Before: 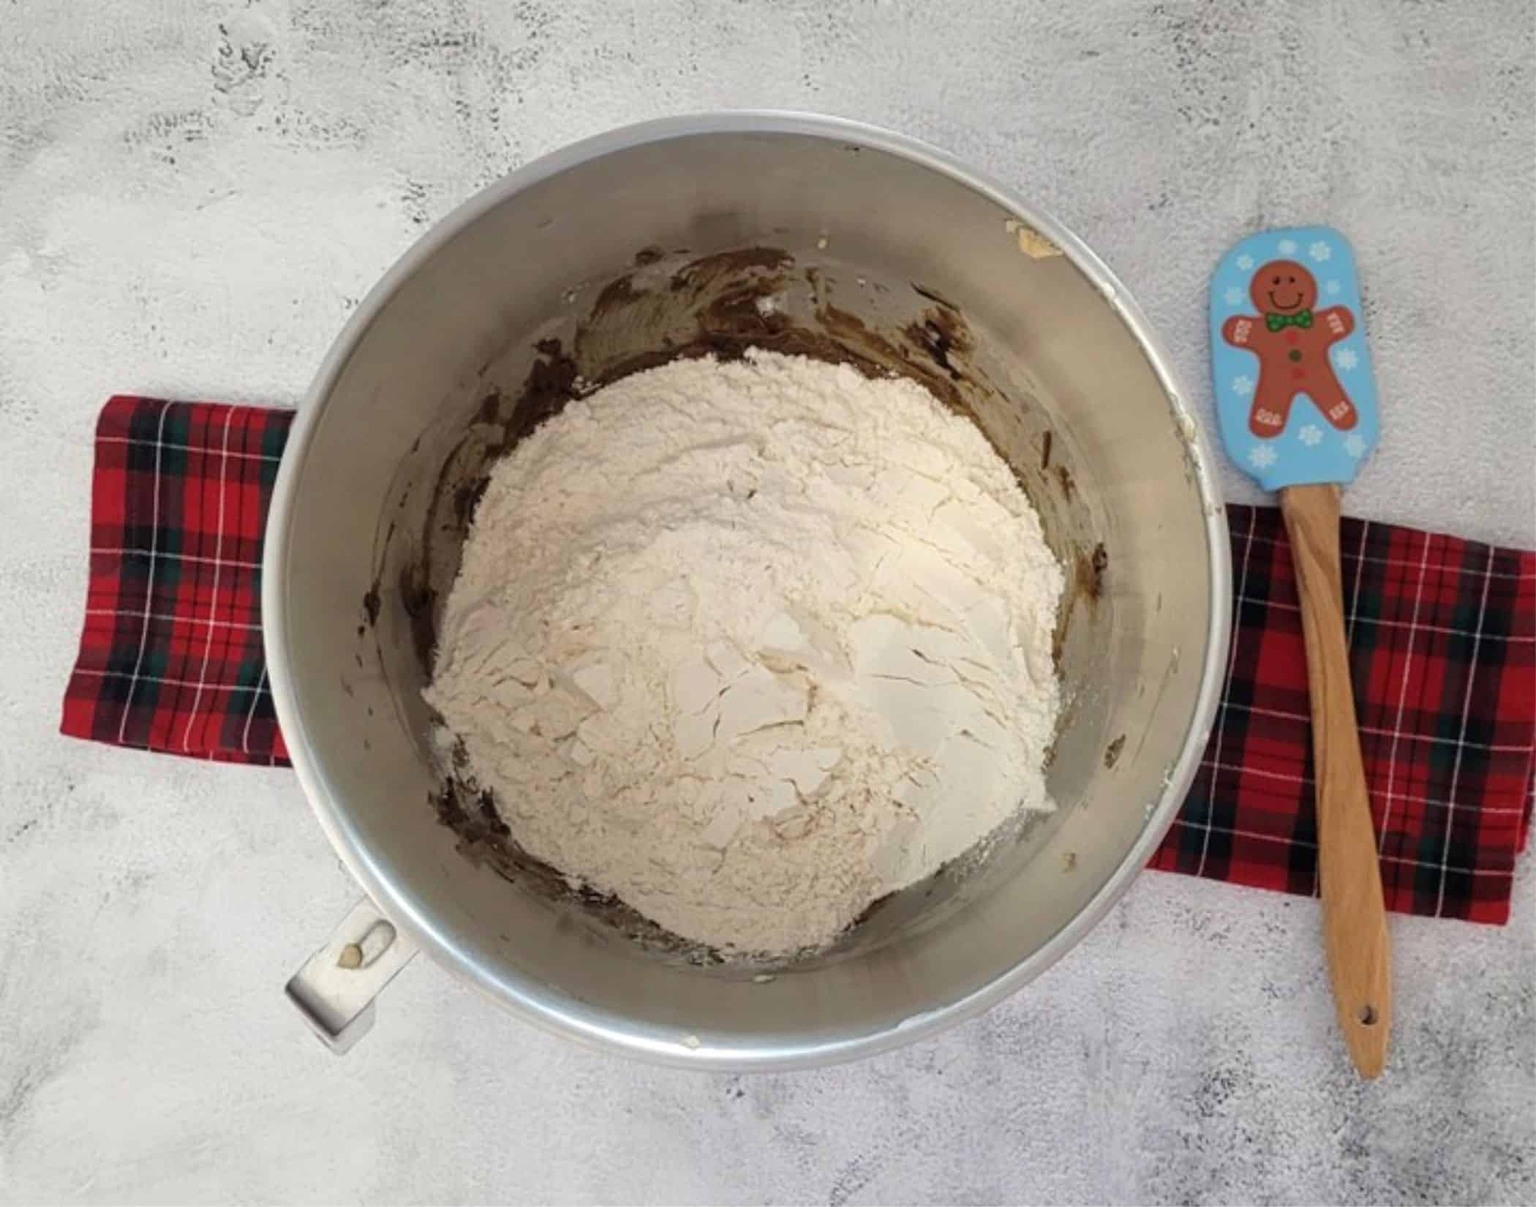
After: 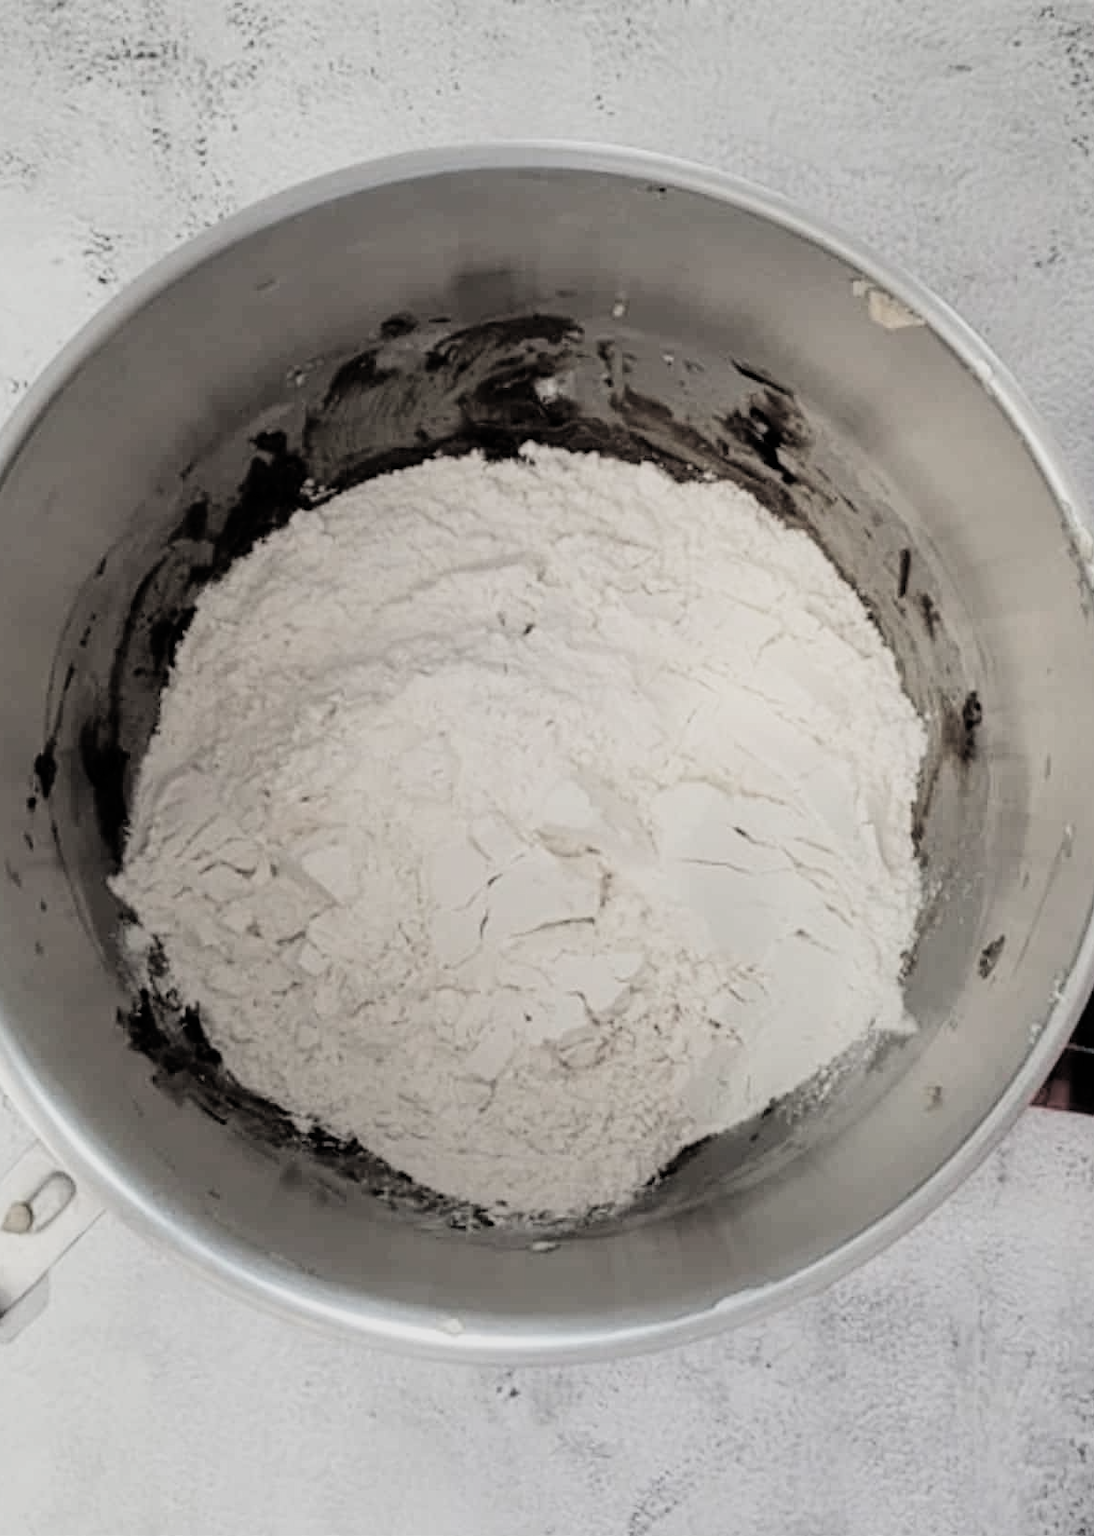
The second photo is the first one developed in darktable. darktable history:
crop: left 21.922%, right 22.09%, bottom 0.001%
filmic rgb: black relative exposure -5.05 EV, white relative exposure 3.98 EV, threshold 3.01 EV, hardness 2.88, contrast 1.298, highlights saturation mix -29.42%, color science v4 (2020), enable highlight reconstruction true
tone equalizer: -7 EV 0.103 EV, edges refinement/feathering 500, mask exposure compensation -1.57 EV, preserve details no
